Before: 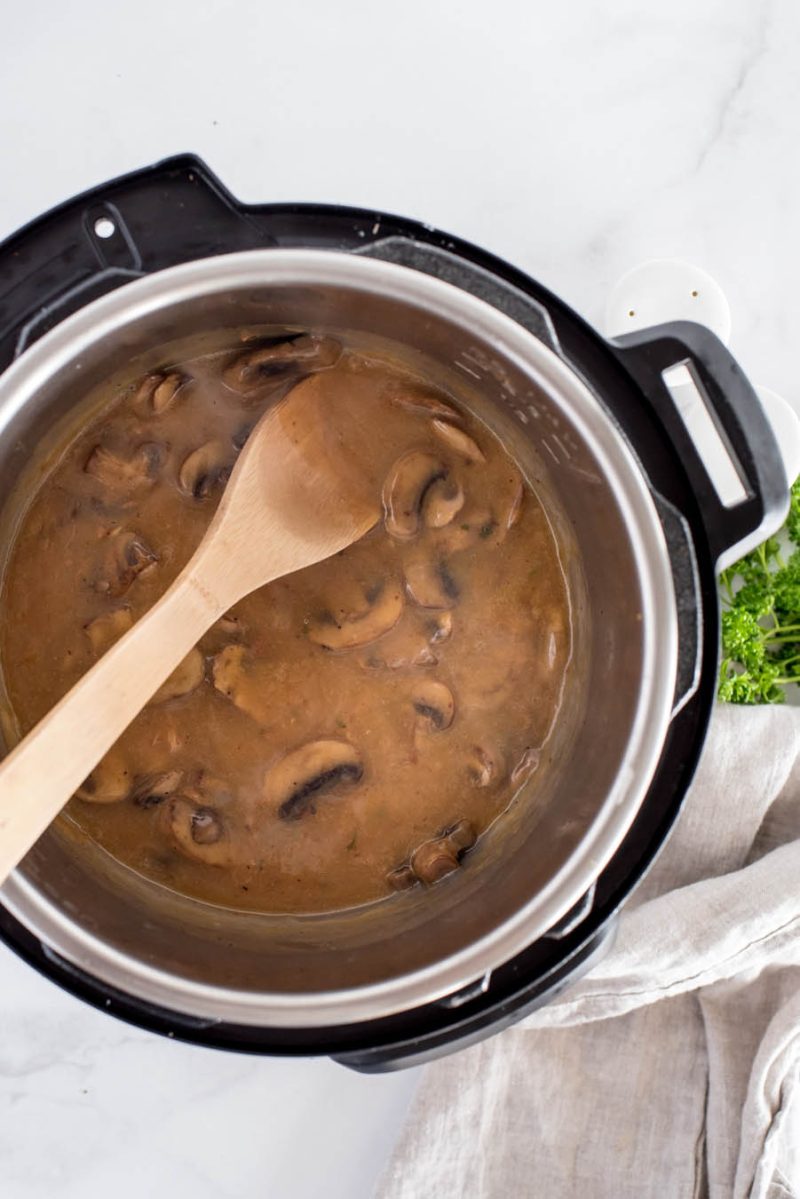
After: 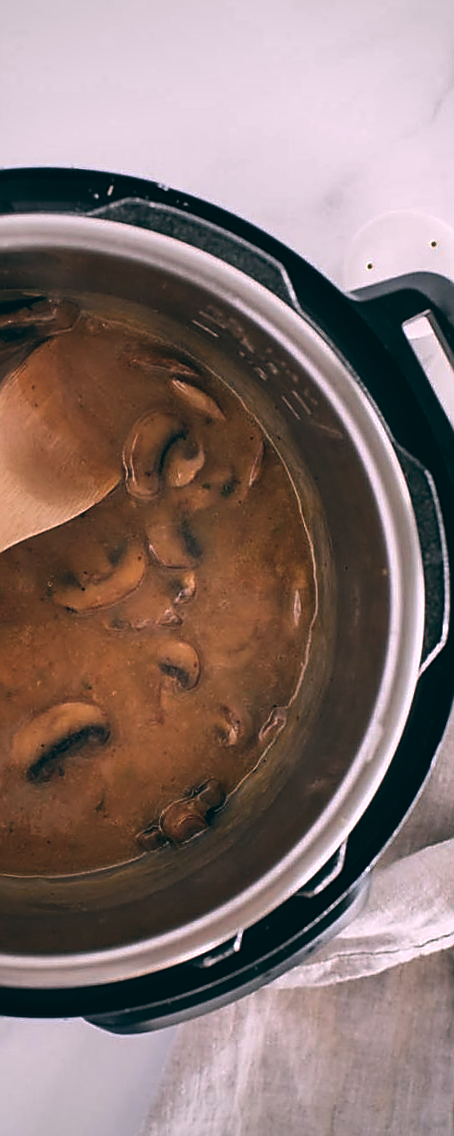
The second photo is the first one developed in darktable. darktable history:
vignetting: fall-off radius 60.65%
crop: left 31.458%, top 0%, right 11.876%
sharpen: radius 1.4, amount 1.25, threshold 0.7
color balance: lift [1.016, 0.983, 1, 1.017], gamma [0.78, 1.018, 1.043, 0.957], gain [0.786, 1.063, 0.937, 1.017], input saturation 118.26%, contrast 13.43%, contrast fulcrum 21.62%, output saturation 82.76%
rotate and perspective: rotation -1.32°, lens shift (horizontal) -0.031, crop left 0.015, crop right 0.985, crop top 0.047, crop bottom 0.982
